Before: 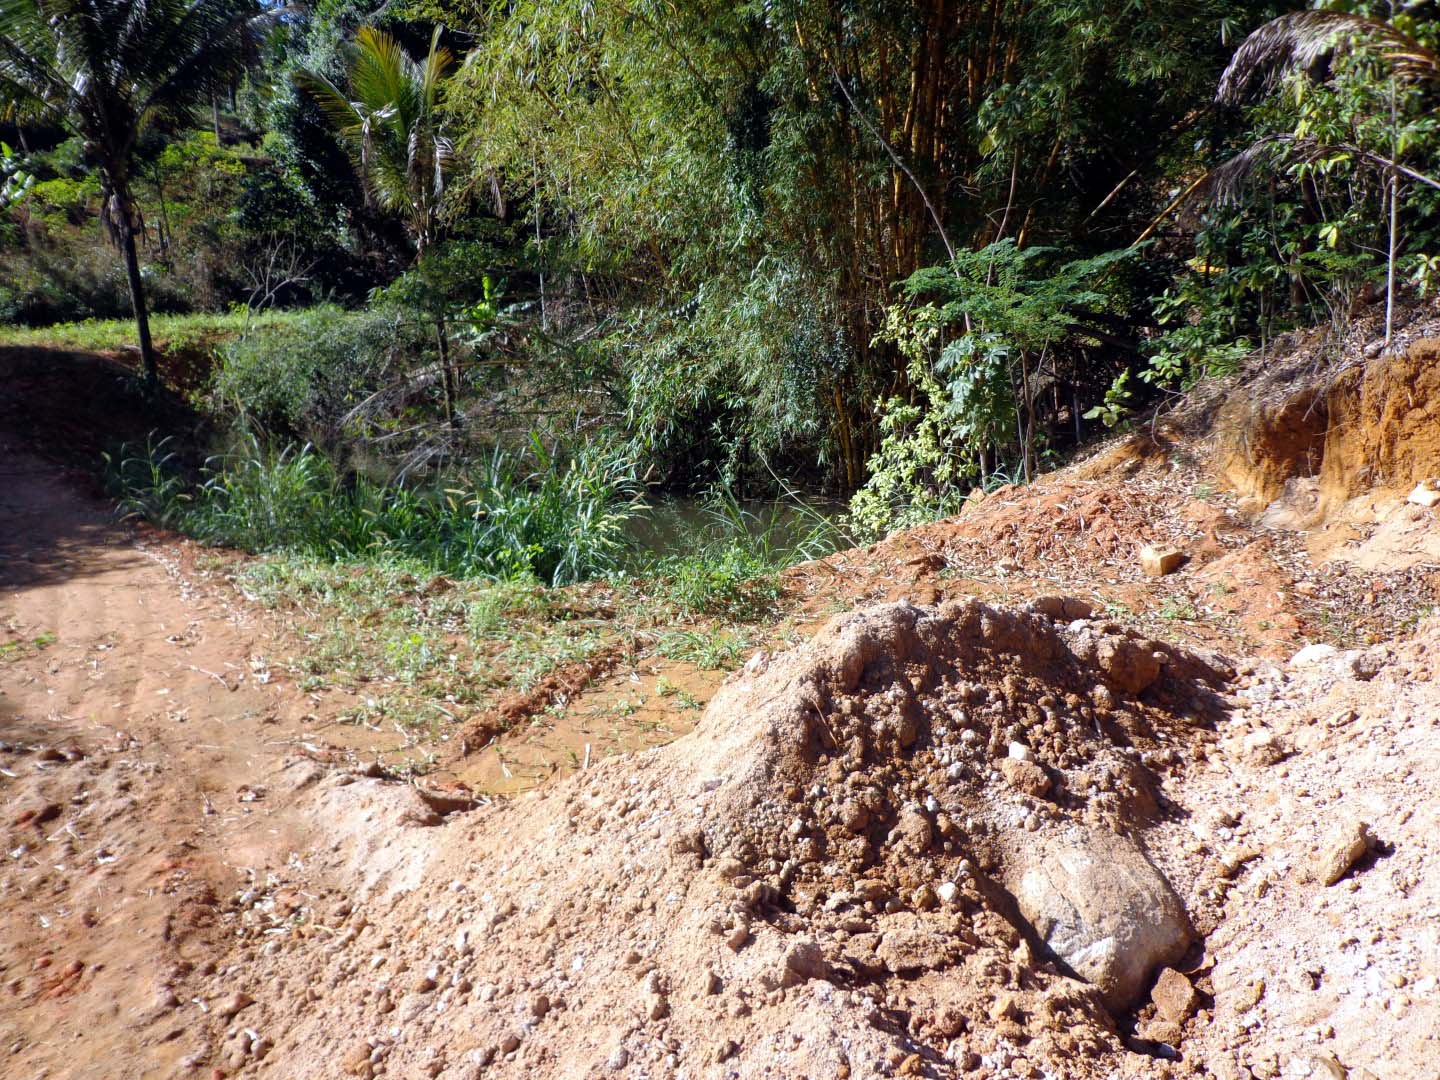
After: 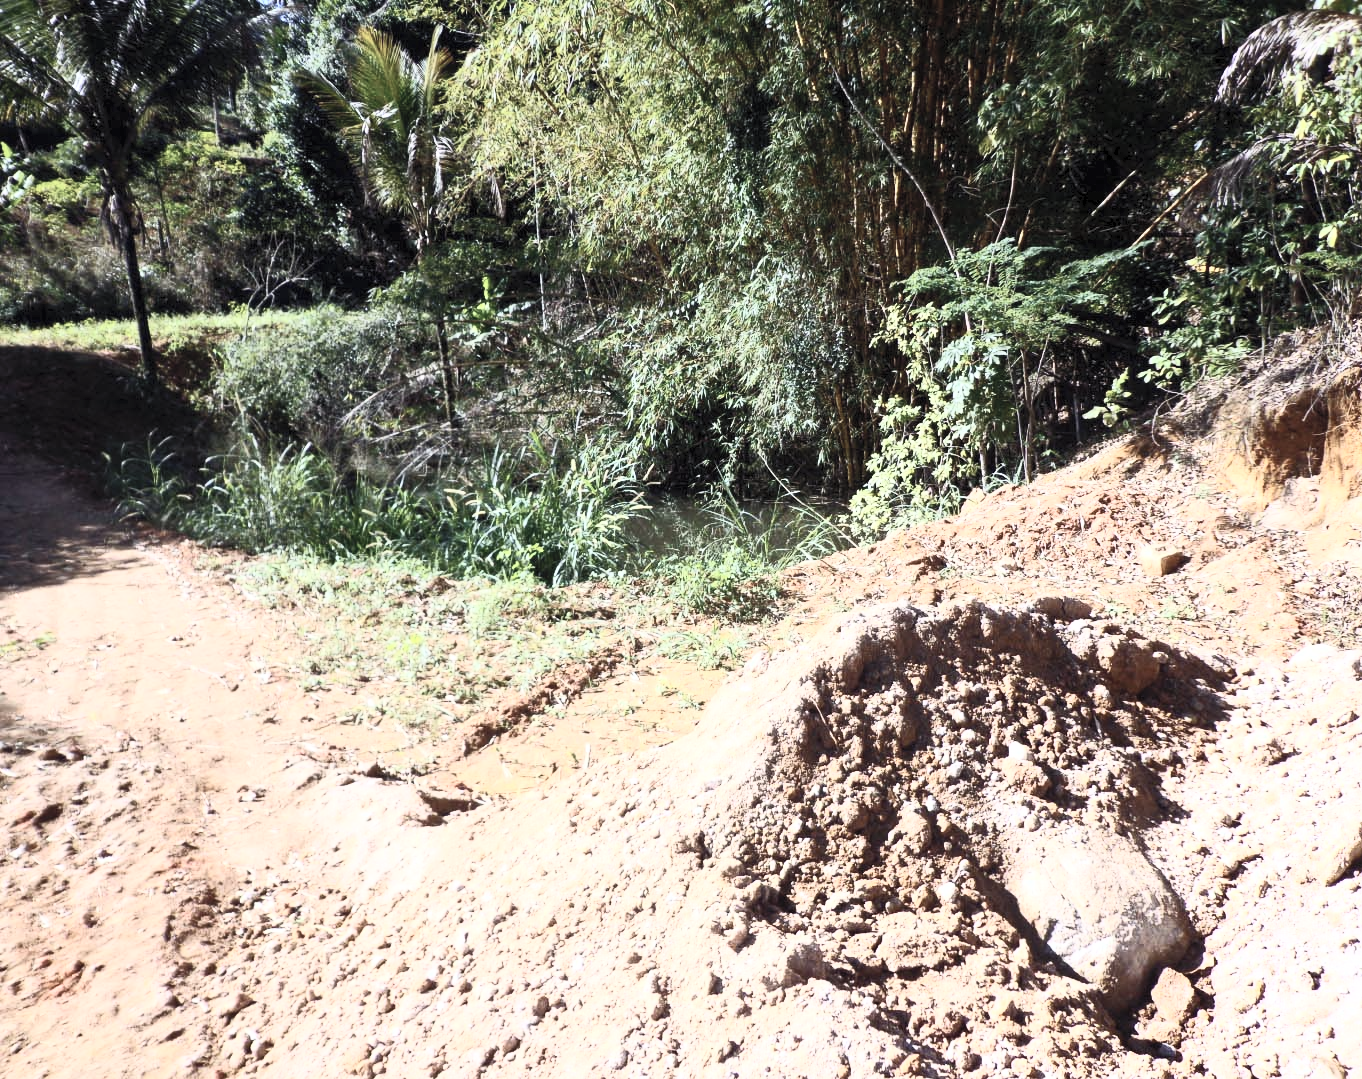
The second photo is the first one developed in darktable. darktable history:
contrast brightness saturation: contrast 0.552, brightness 0.57, saturation -0.343
crop and rotate: left 0%, right 5.375%
